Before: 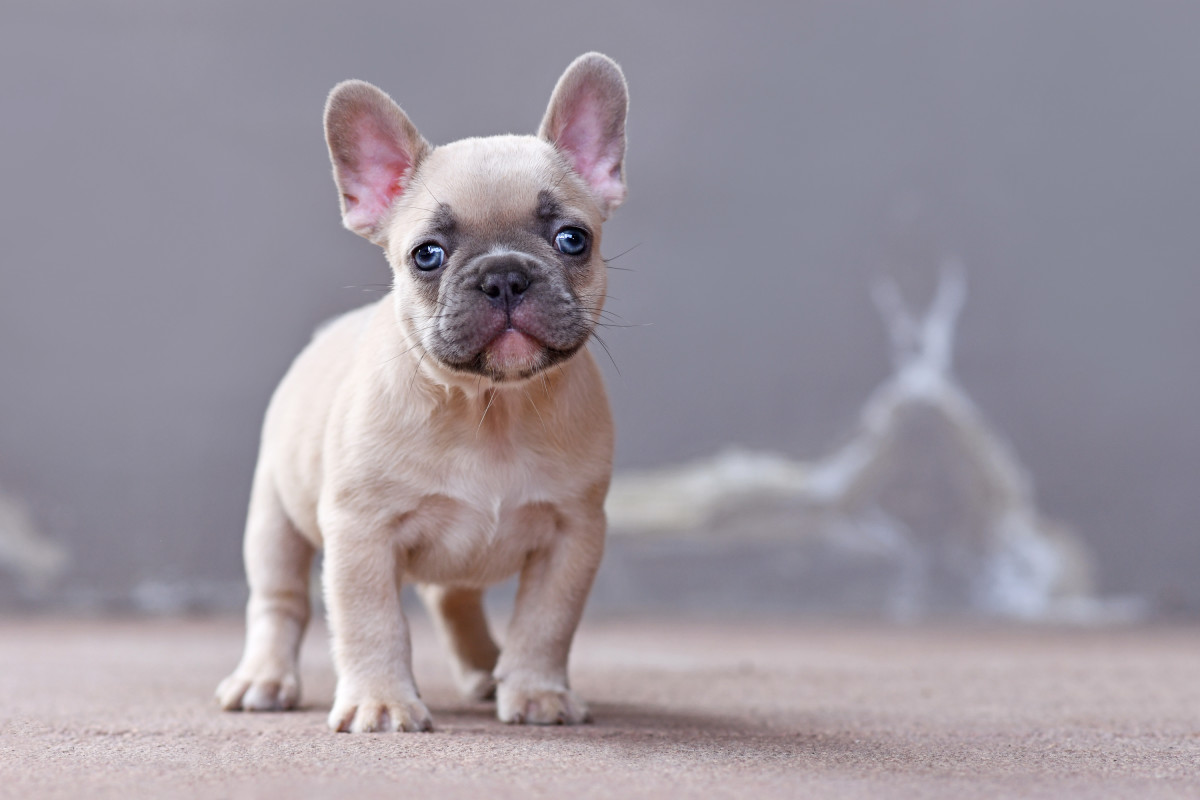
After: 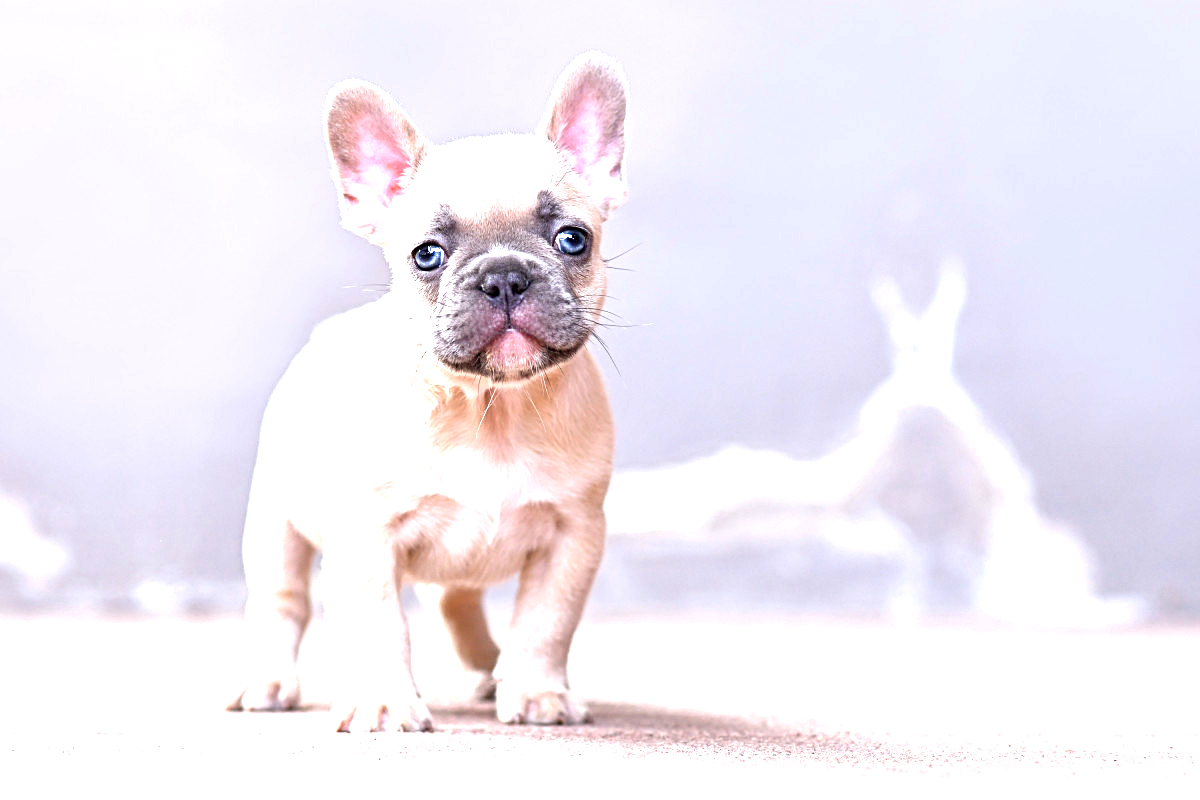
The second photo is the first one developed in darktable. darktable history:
sharpen: on, module defaults
exposure: black level correction 0.001, exposure 1.735 EV, compensate highlight preservation false
